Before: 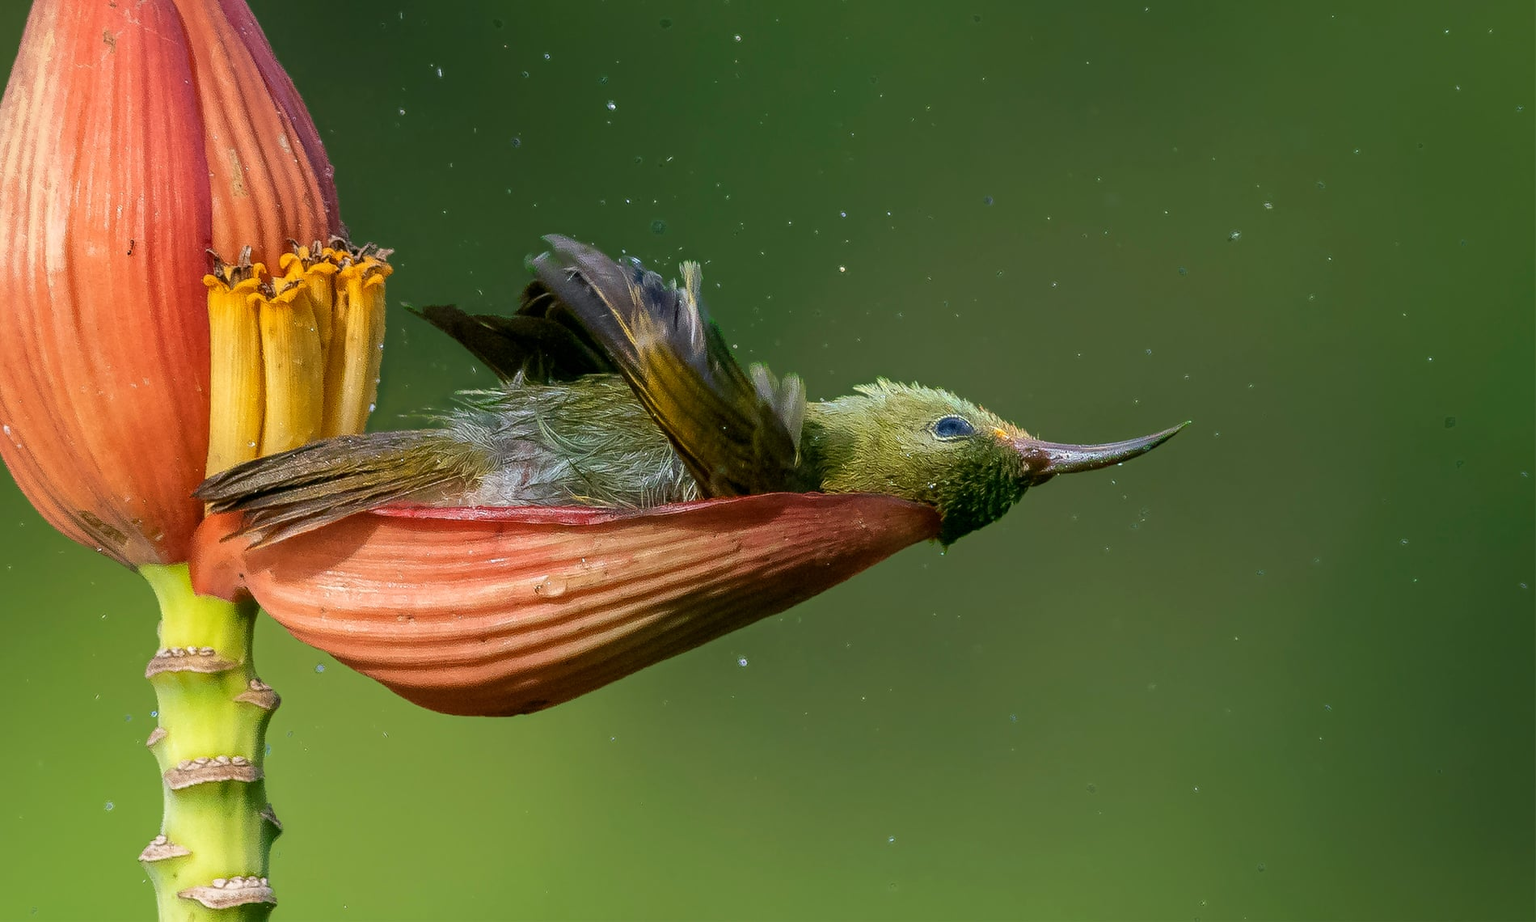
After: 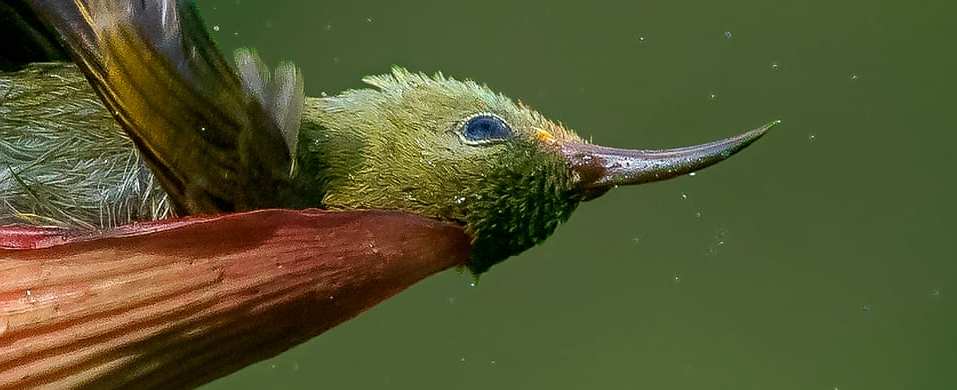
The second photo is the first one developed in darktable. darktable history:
crop: left 36.497%, top 35.159%, right 13.134%, bottom 30.599%
sharpen: radius 1.564, amount 0.369, threshold 1.481
